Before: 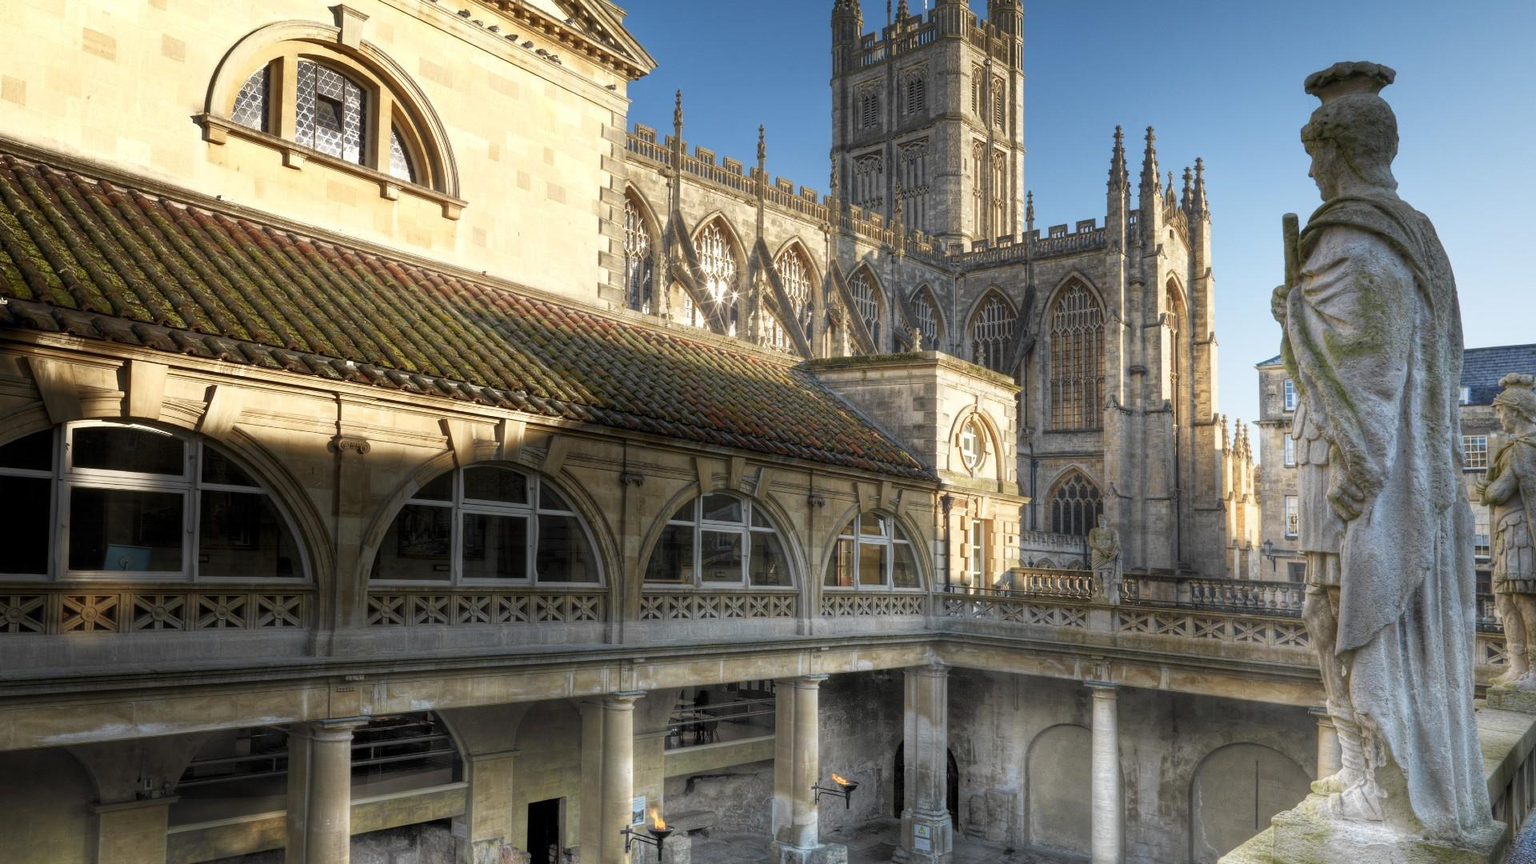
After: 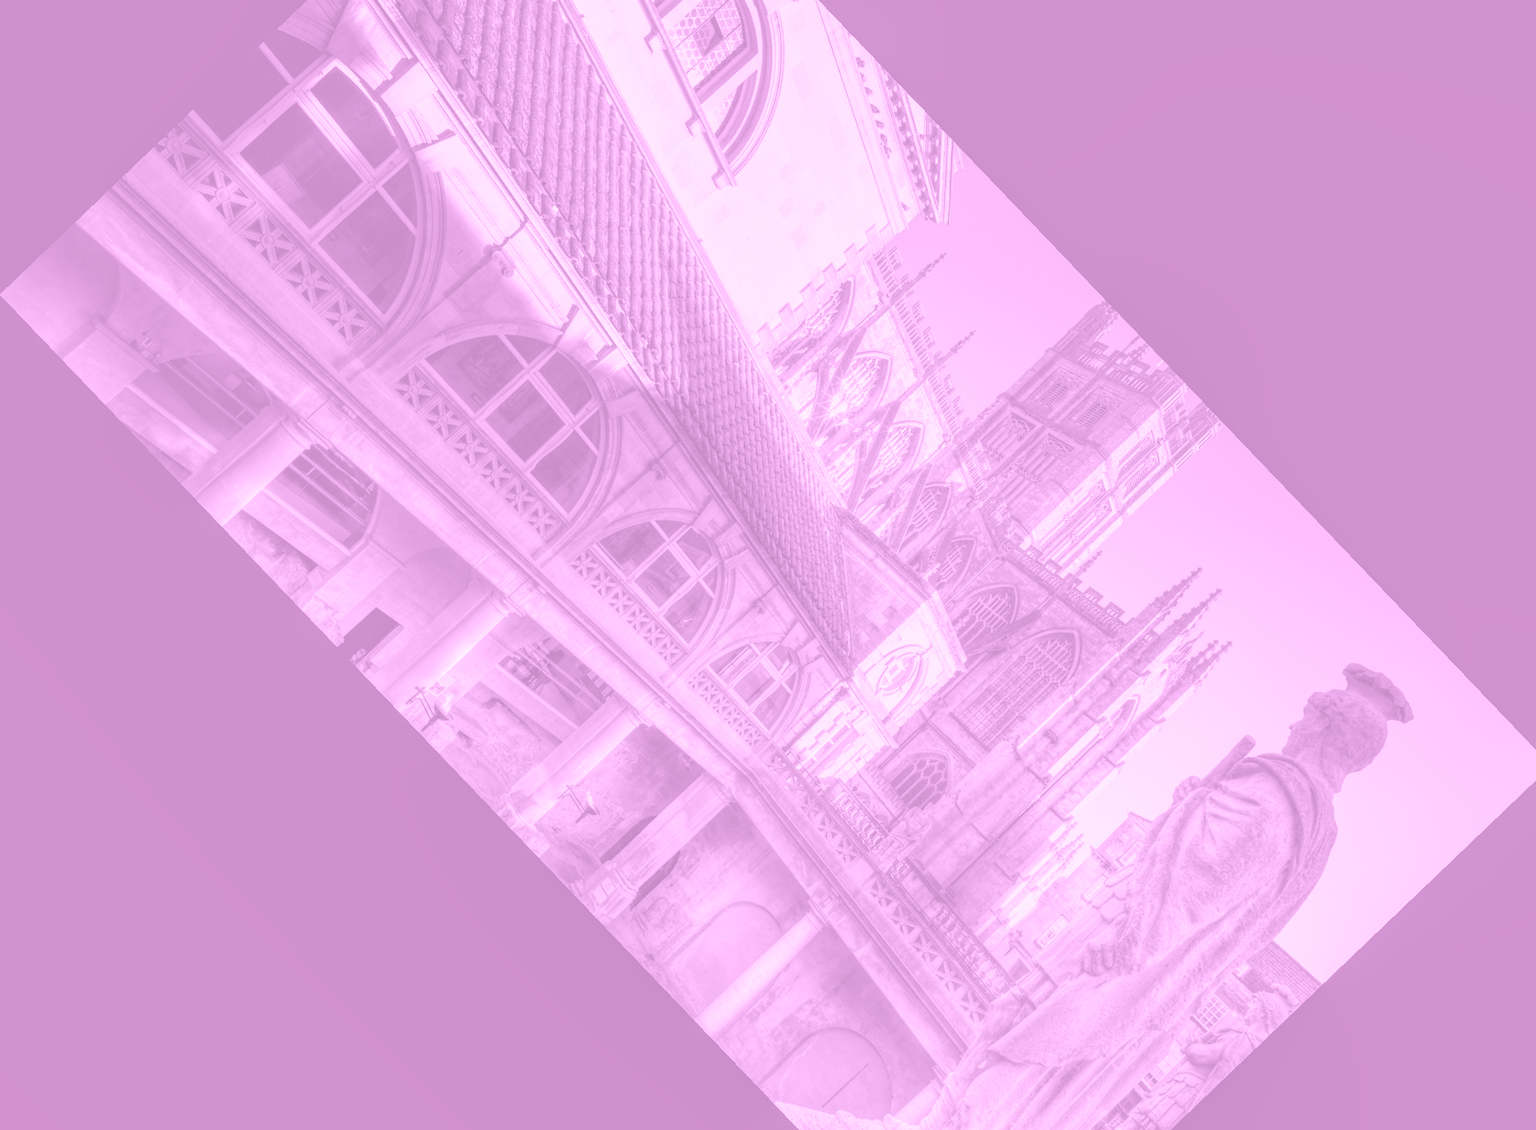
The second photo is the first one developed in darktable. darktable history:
crop and rotate: angle -46.26°, top 16.234%, right 0.912%, bottom 11.704%
local contrast: highlights 25%, detail 150%
colorize: hue 331.2°, saturation 75%, source mix 30.28%, lightness 70.52%, version 1
white balance: red 1.066, blue 1.119
